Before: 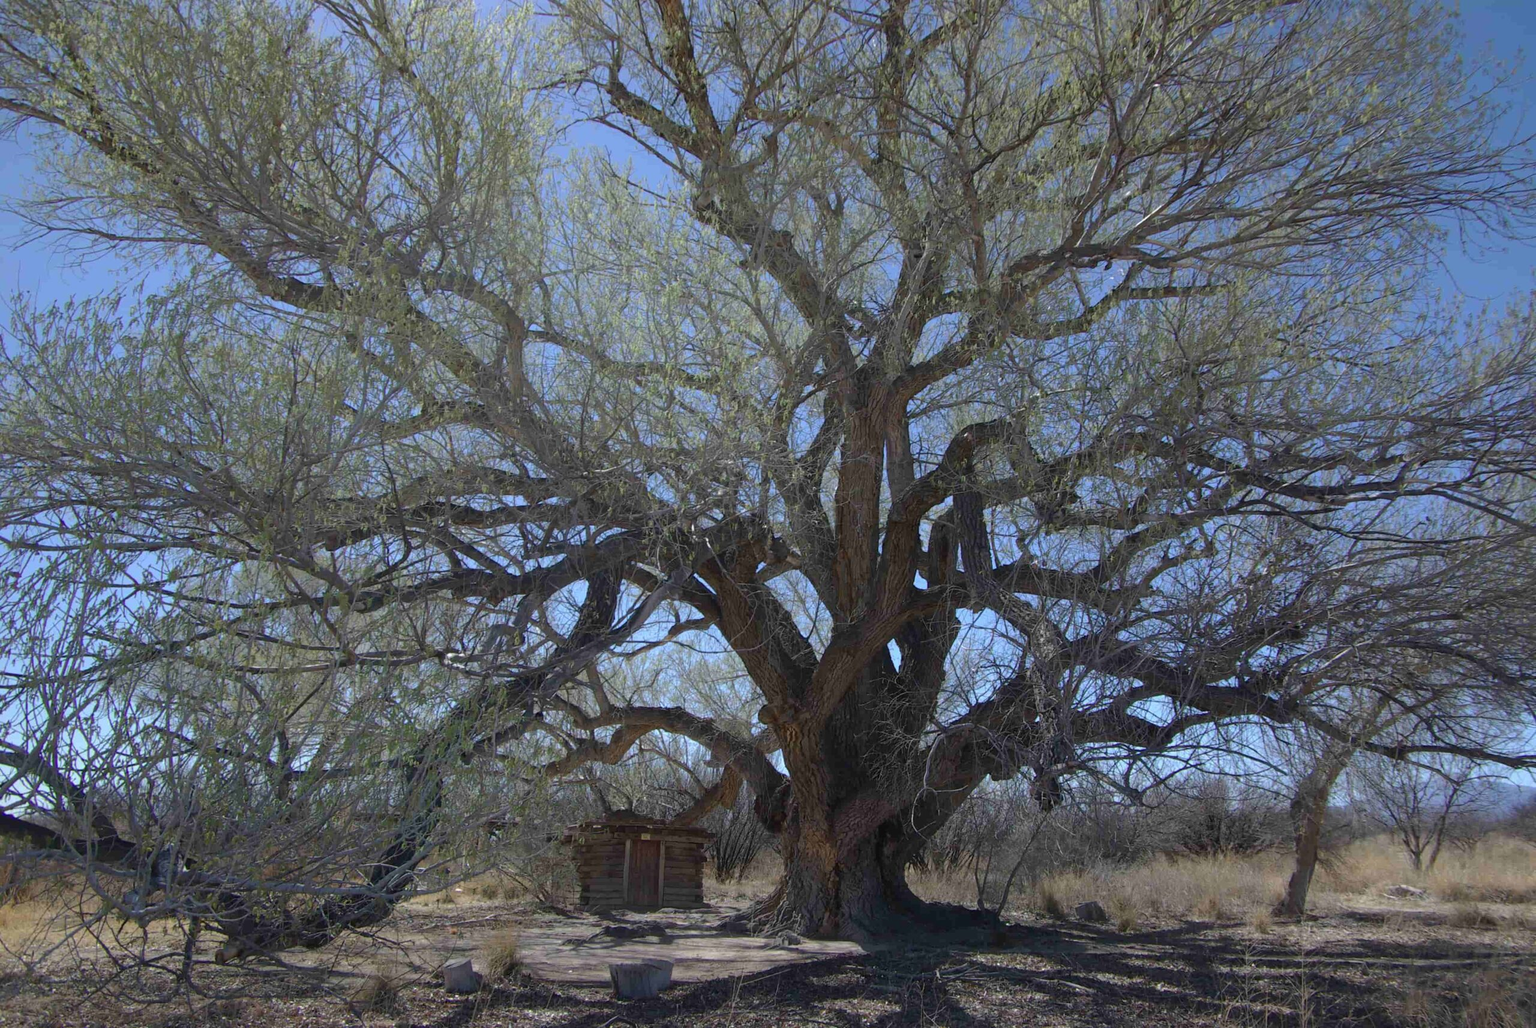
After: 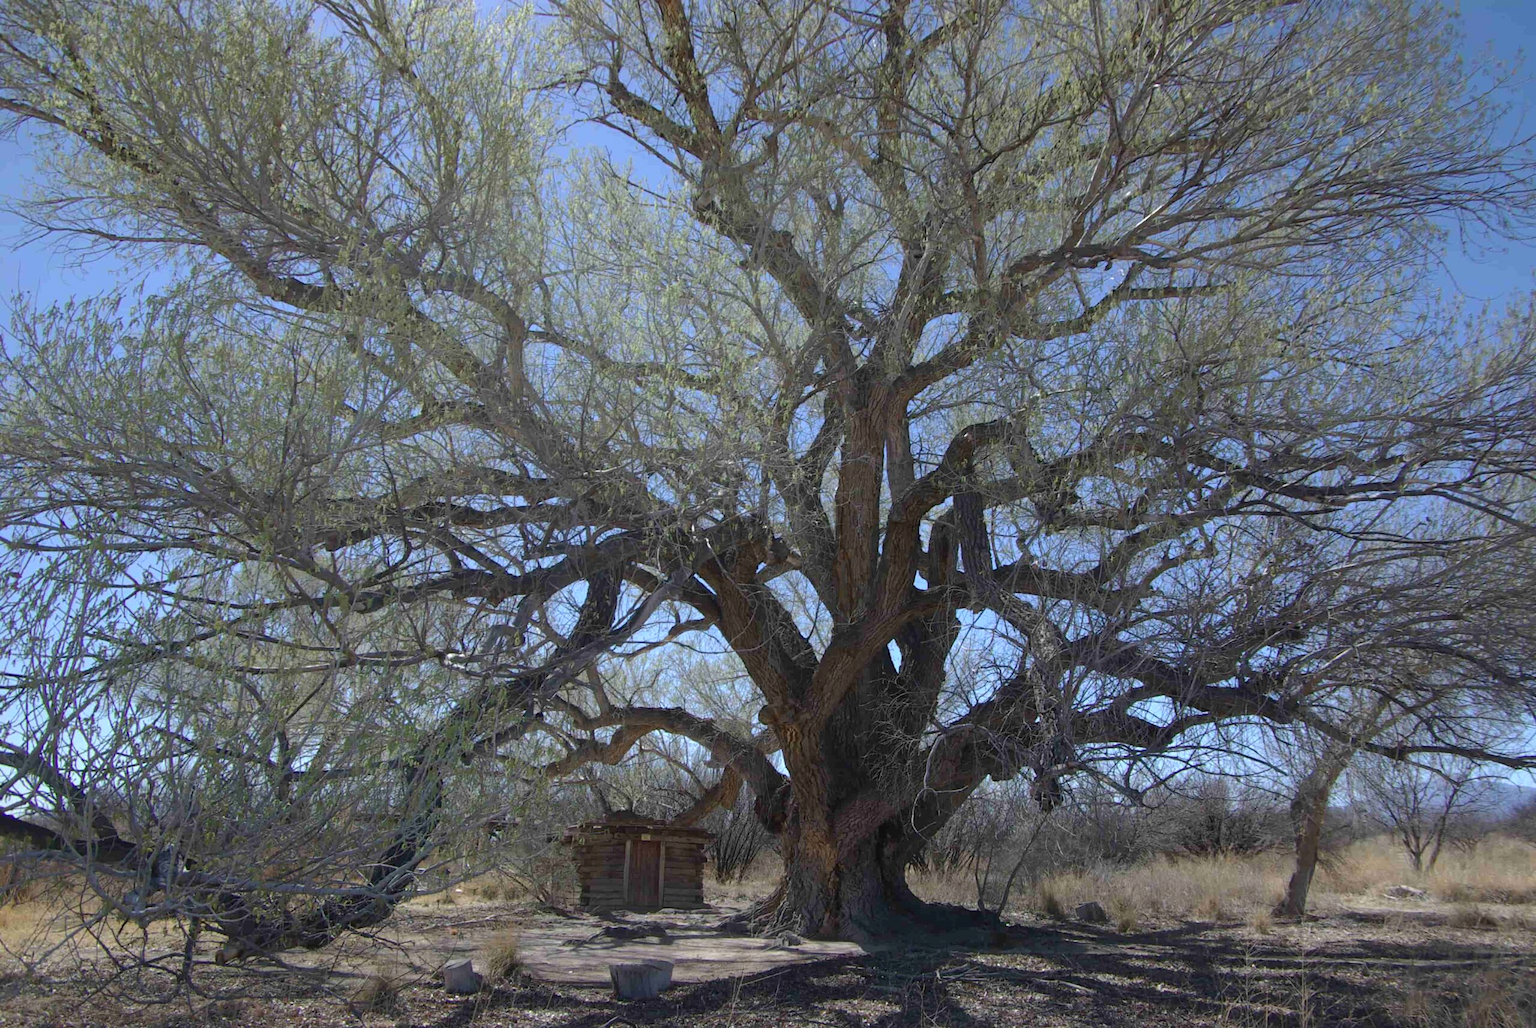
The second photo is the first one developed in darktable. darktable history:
shadows and highlights: shadows -10, white point adjustment 1.5, highlights 10
exposure: exposure 0.127 EV, compensate highlight preservation false
